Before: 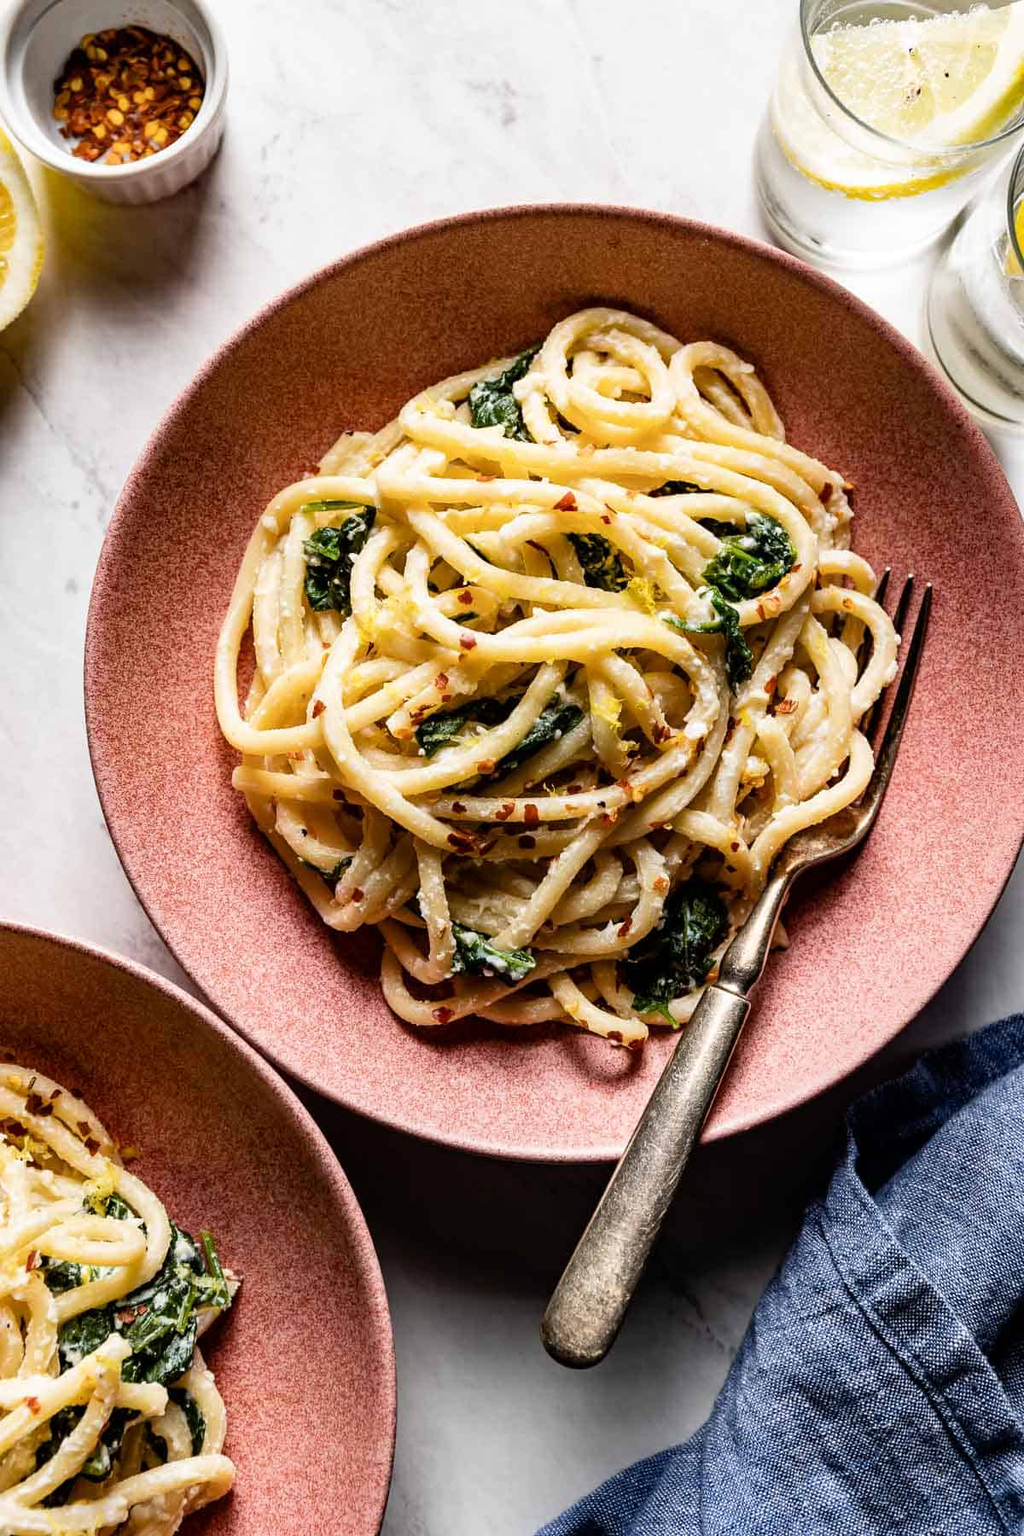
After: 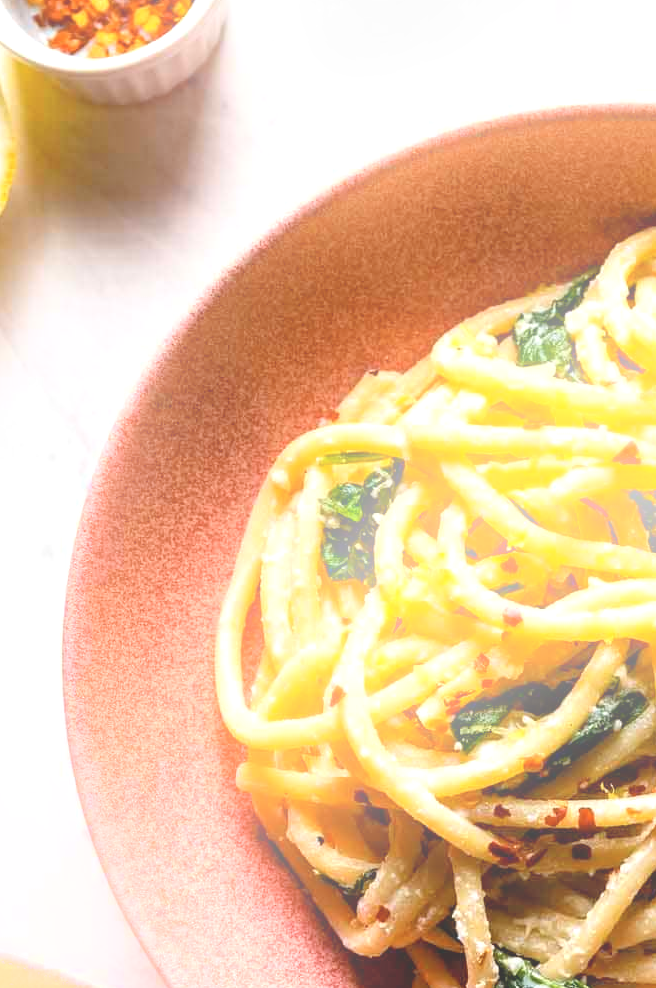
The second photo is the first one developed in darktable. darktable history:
crop and rotate: left 3.047%, top 7.509%, right 42.236%, bottom 37.598%
exposure: black level correction 0.001, exposure 0.5 EV, compensate exposure bias true, compensate highlight preservation false
bloom: on, module defaults
